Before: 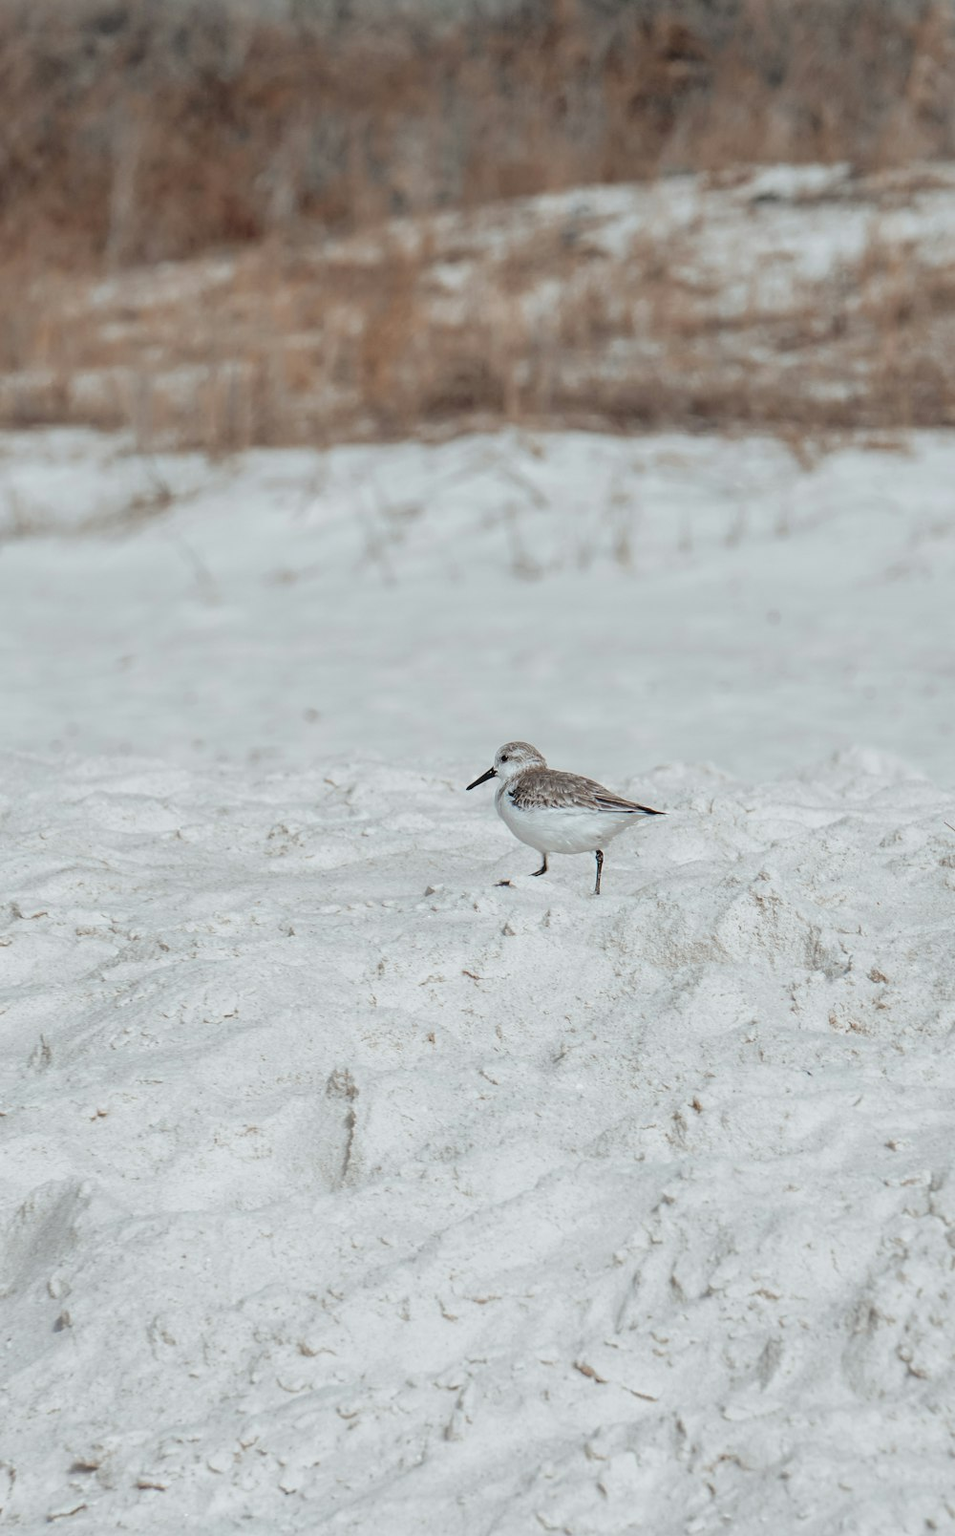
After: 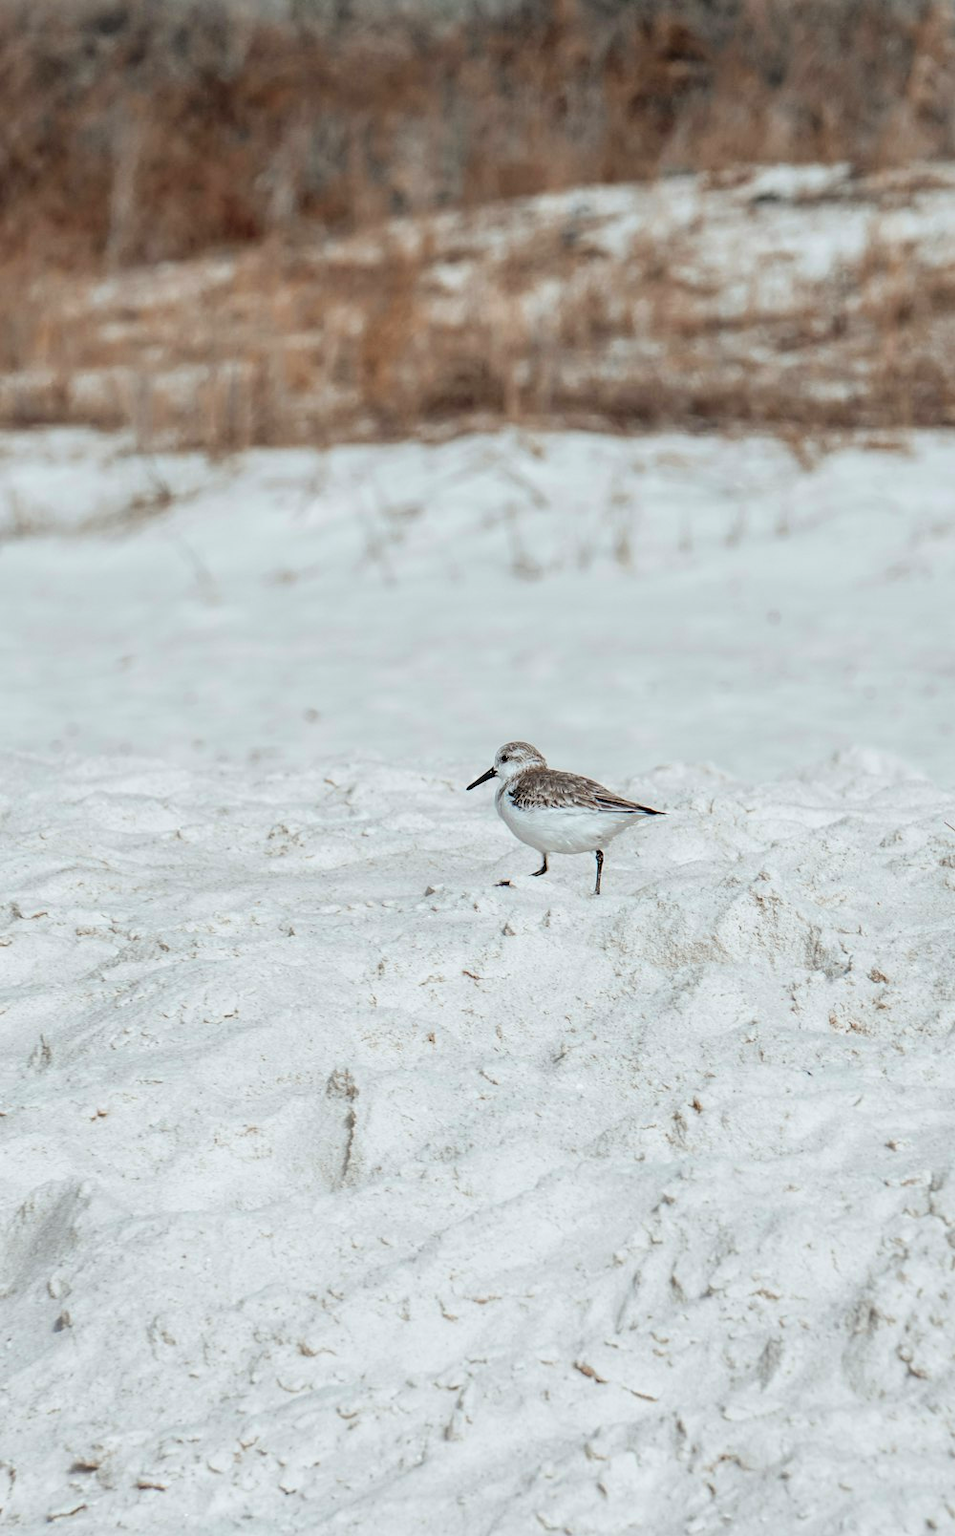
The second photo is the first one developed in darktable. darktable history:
local contrast: highlights 100%, shadows 100%, detail 120%, midtone range 0.2
contrast brightness saturation: contrast 0.18, saturation 0.3
